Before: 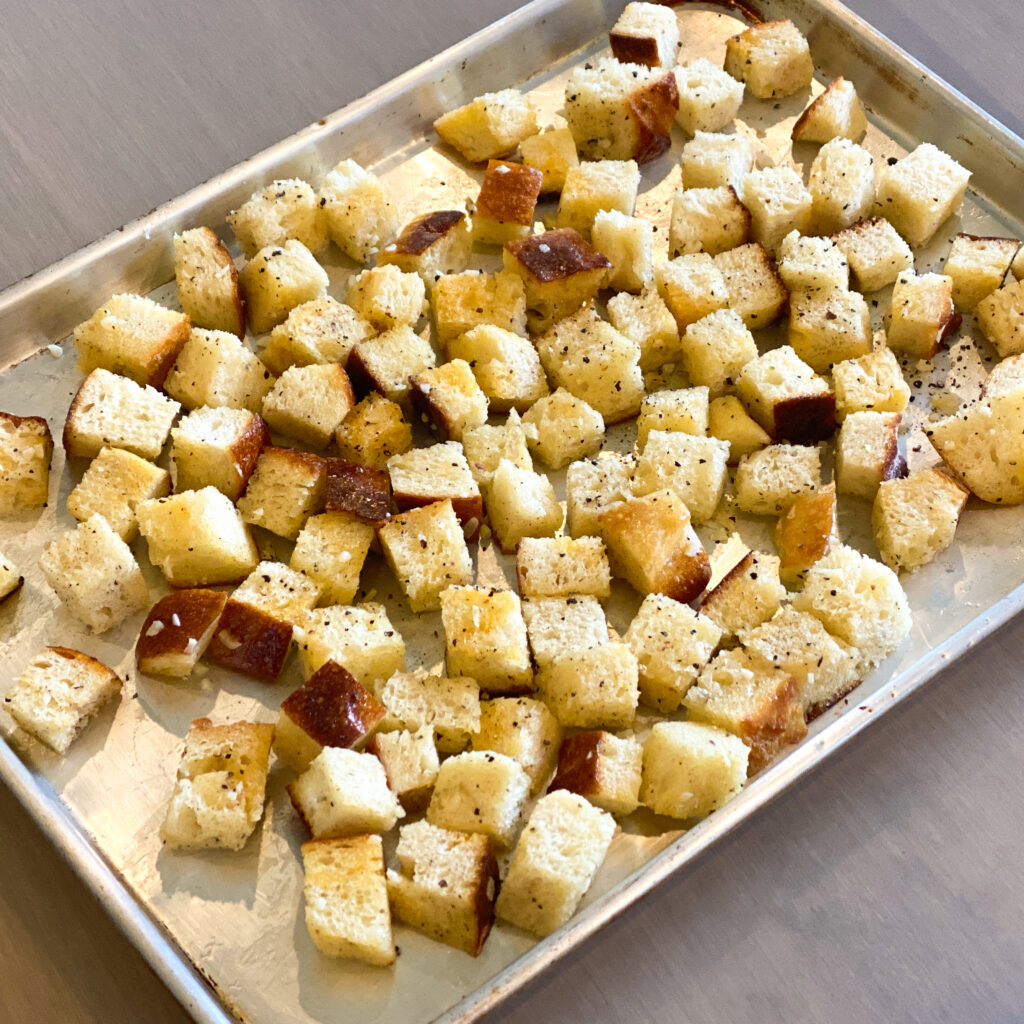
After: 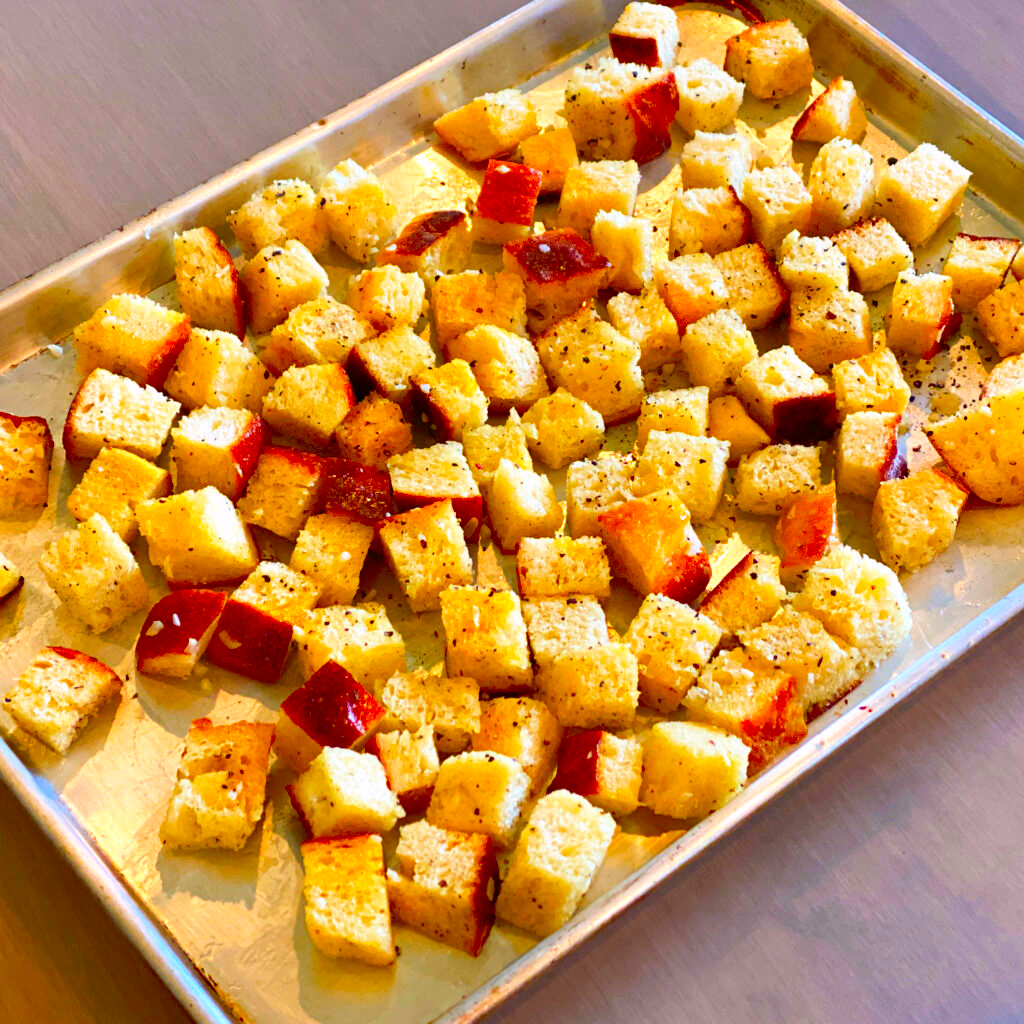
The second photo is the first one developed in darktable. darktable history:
color correction: highlights a* 1.55, highlights b* -1.88, saturation 2.51
